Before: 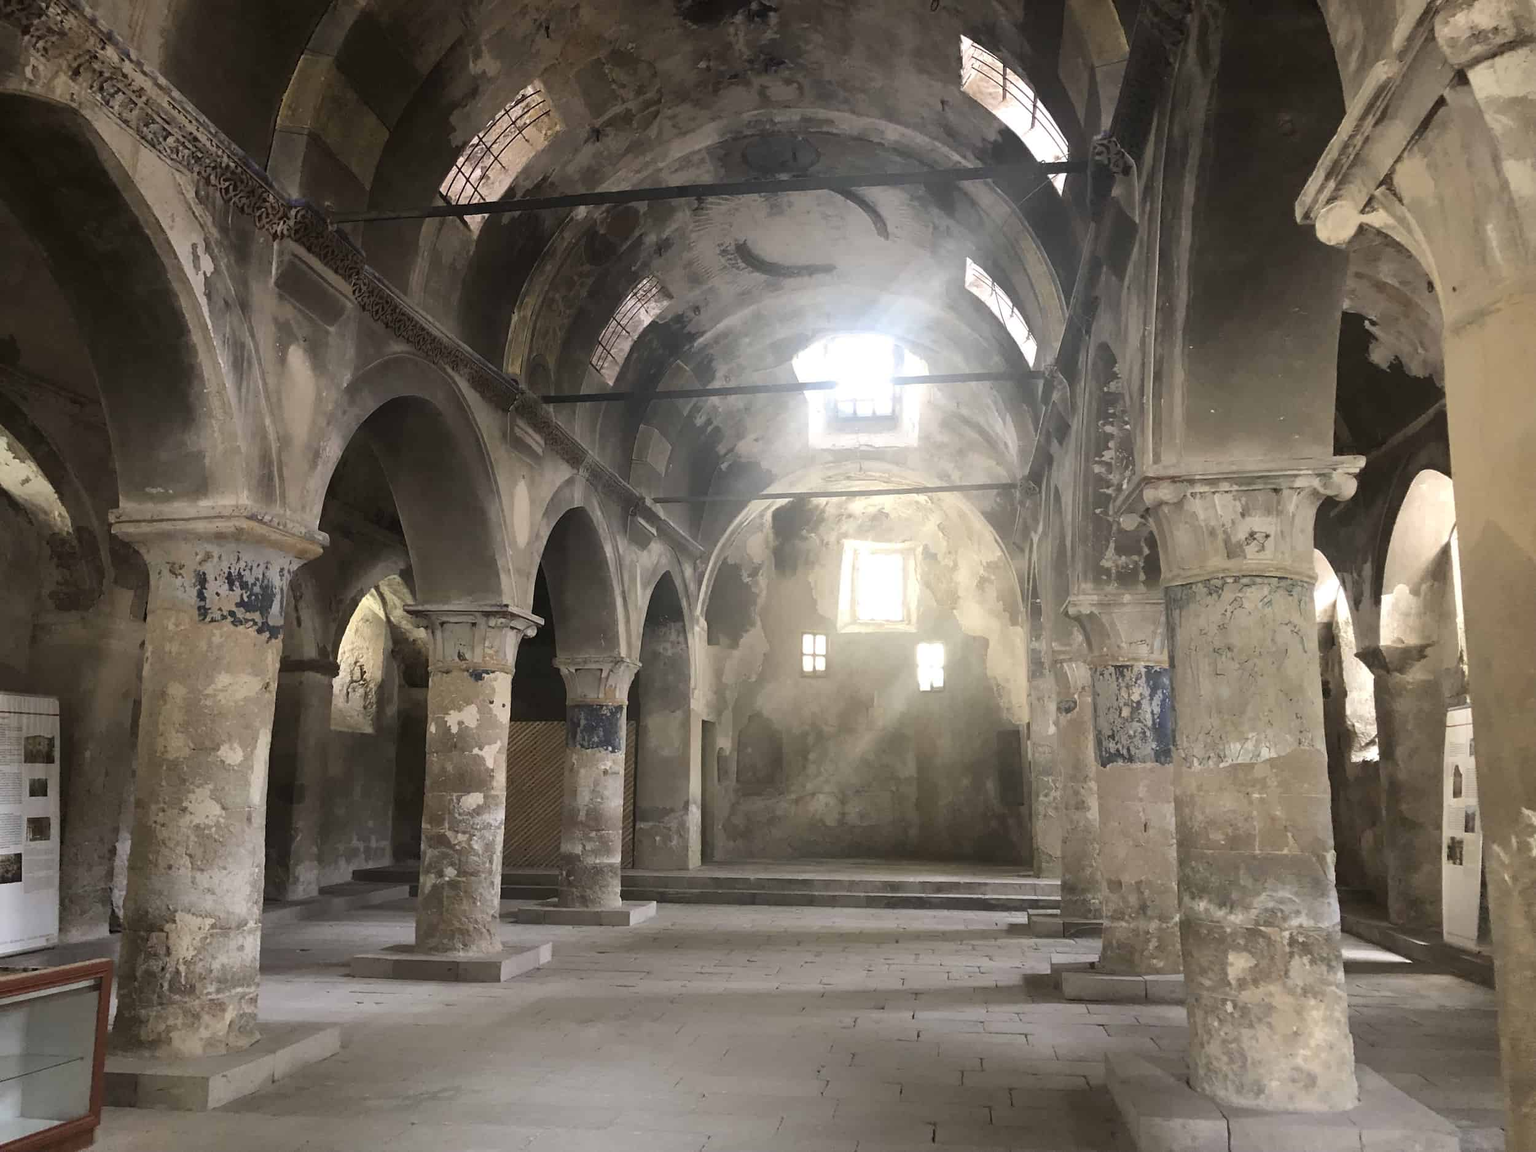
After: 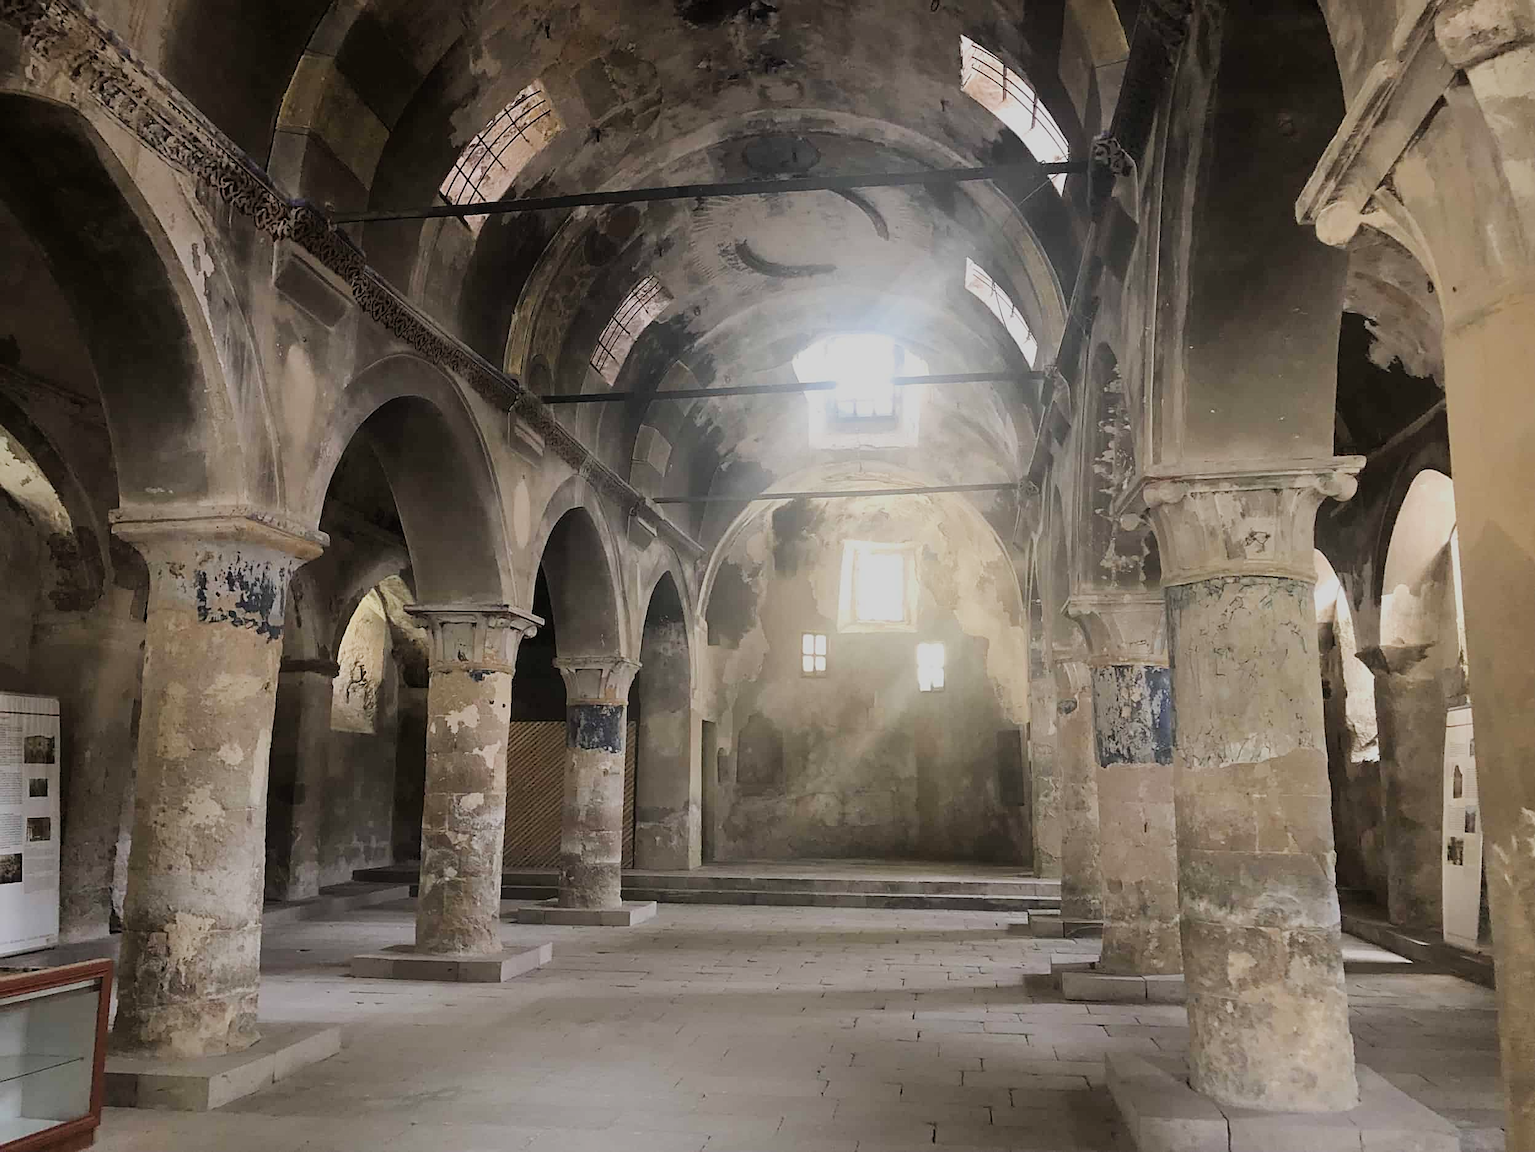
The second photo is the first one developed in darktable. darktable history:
sharpen: on, module defaults
filmic rgb: black relative exposure -16 EV, white relative exposure 6.92 EV, hardness 4.7
